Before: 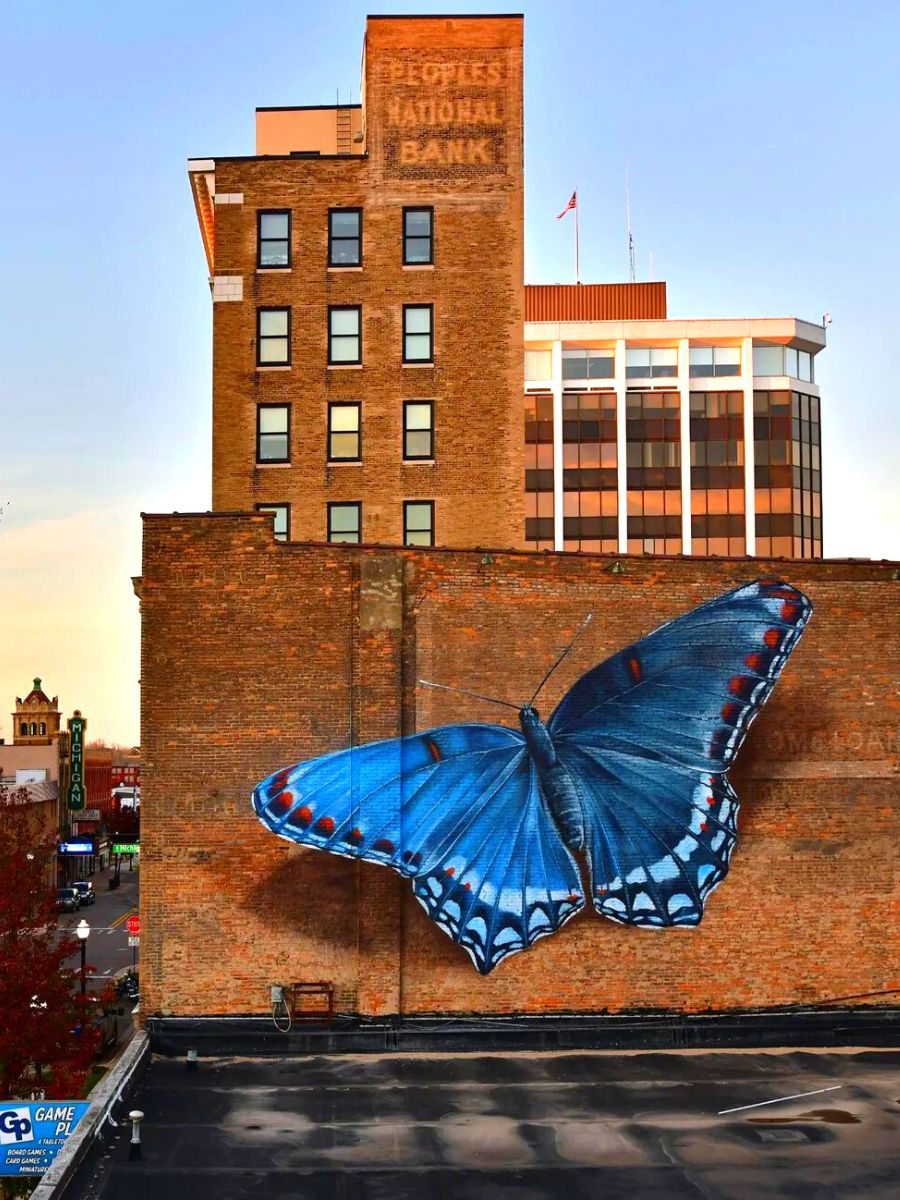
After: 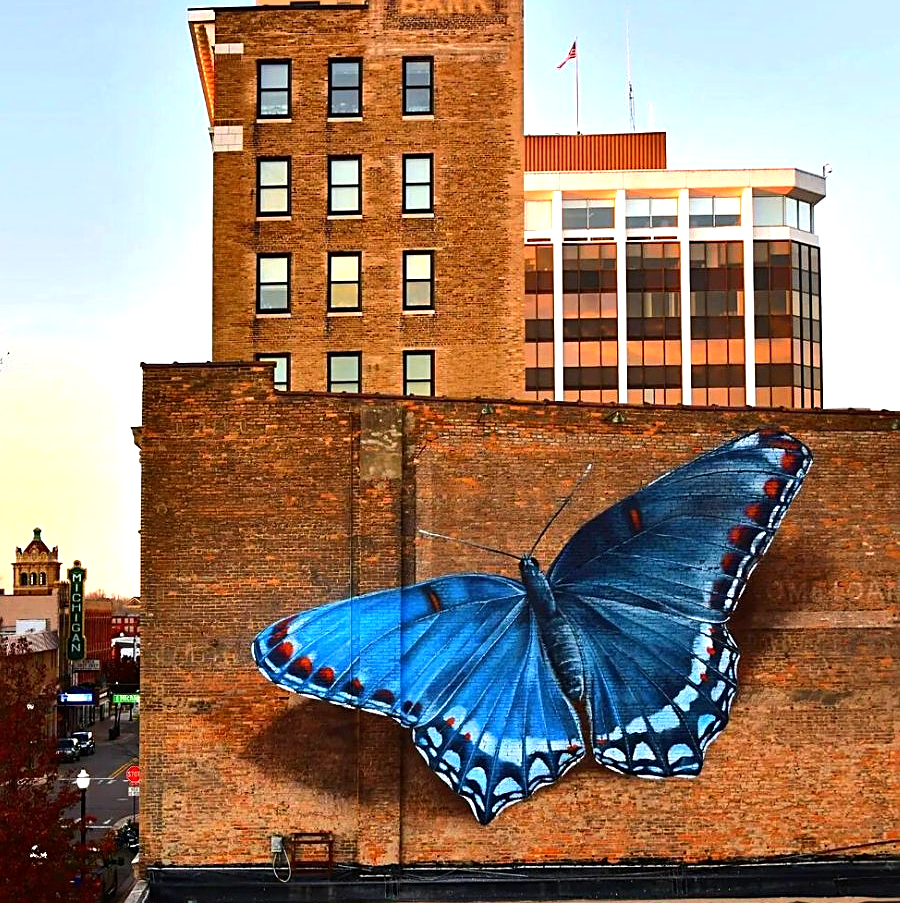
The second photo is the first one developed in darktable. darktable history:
crop and rotate: top 12.514%, bottom 12.194%
tone equalizer: -8 EV -0.405 EV, -7 EV -0.364 EV, -6 EV -0.339 EV, -5 EV -0.262 EV, -3 EV 0.229 EV, -2 EV 0.313 EV, -1 EV 0.379 EV, +0 EV 0.424 EV, edges refinement/feathering 500, mask exposure compensation -1.57 EV, preserve details no
sharpen: on, module defaults
